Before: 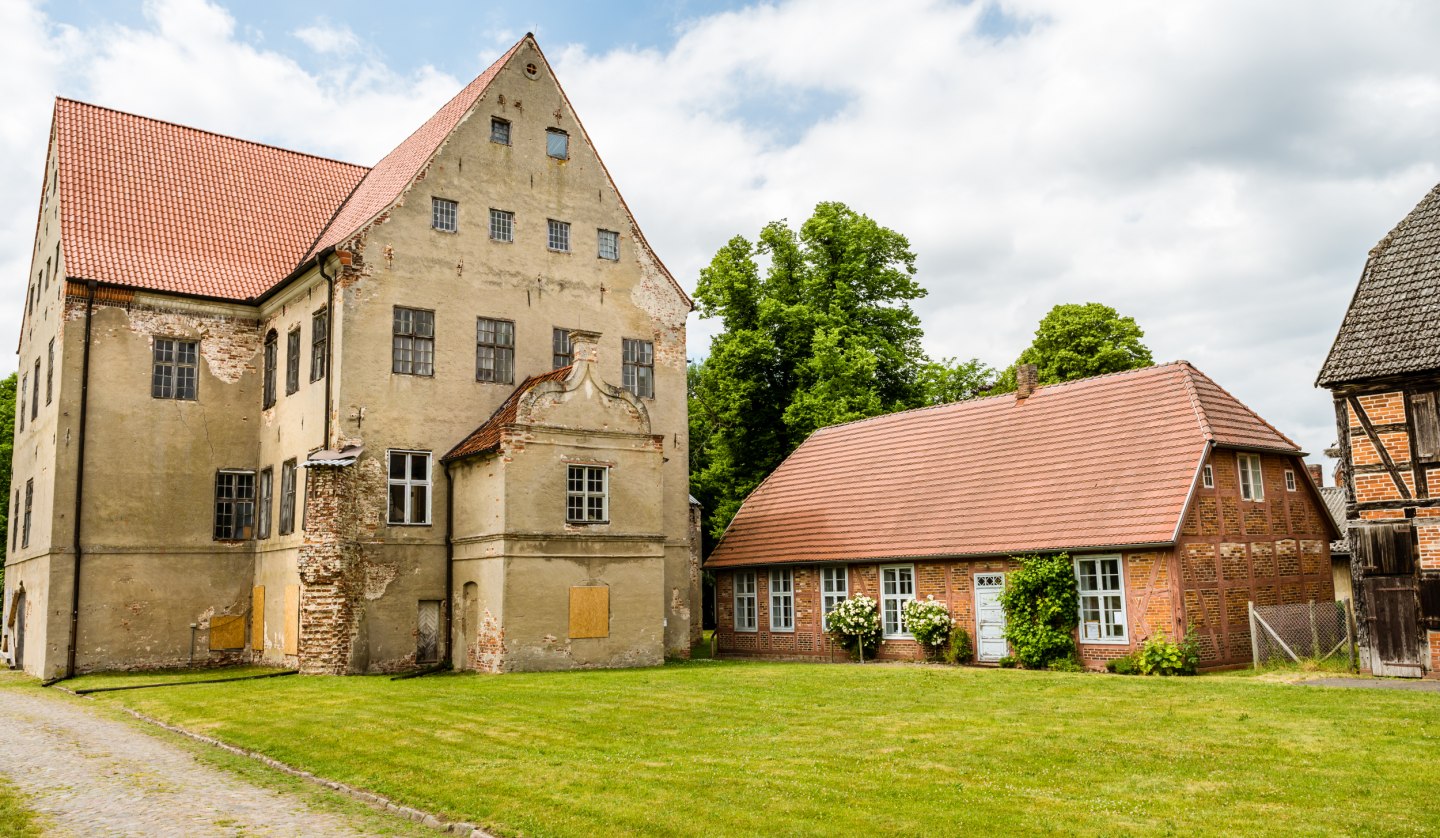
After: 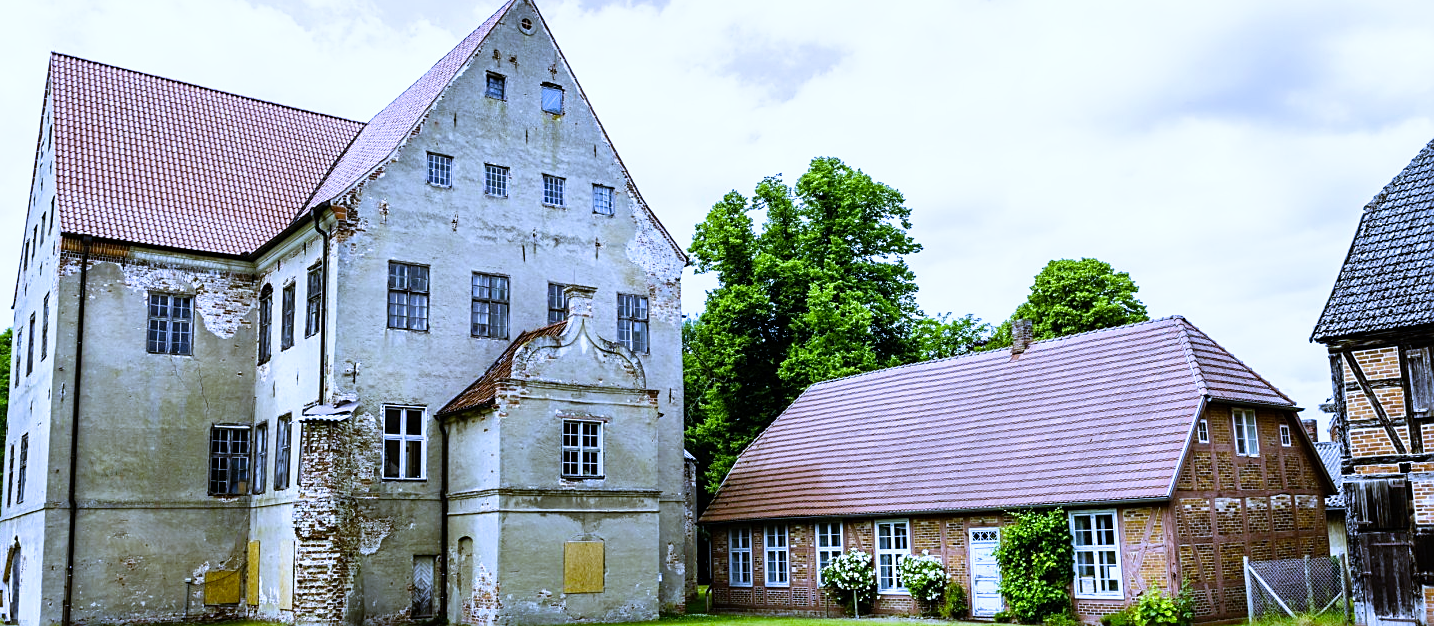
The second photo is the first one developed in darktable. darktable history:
white balance: red 0.766, blue 1.537
crop: left 0.387%, top 5.469%, bottom 19.809%
sharpen: on, module defaults
tone curve: curves: ch0 [(0, 0) (0.003, 0.001) (0.011, 0.005) (0.025, 0.011) (0.044, 0.02) (0.069, 0.031) (0.1, 0.045) (0.136, 0.078) (0.177, 0.124) (0.224, 0.18) (0.277, 0.245) (0.335, 0.315) (0.399, 0.393) (0.468, 0.477) (0.543, 0.569) (0.623, 0.666) (0.709, 0.771) (0.801, 0.871) (0.898, 0.965) (1, 1)], preserve colors none
